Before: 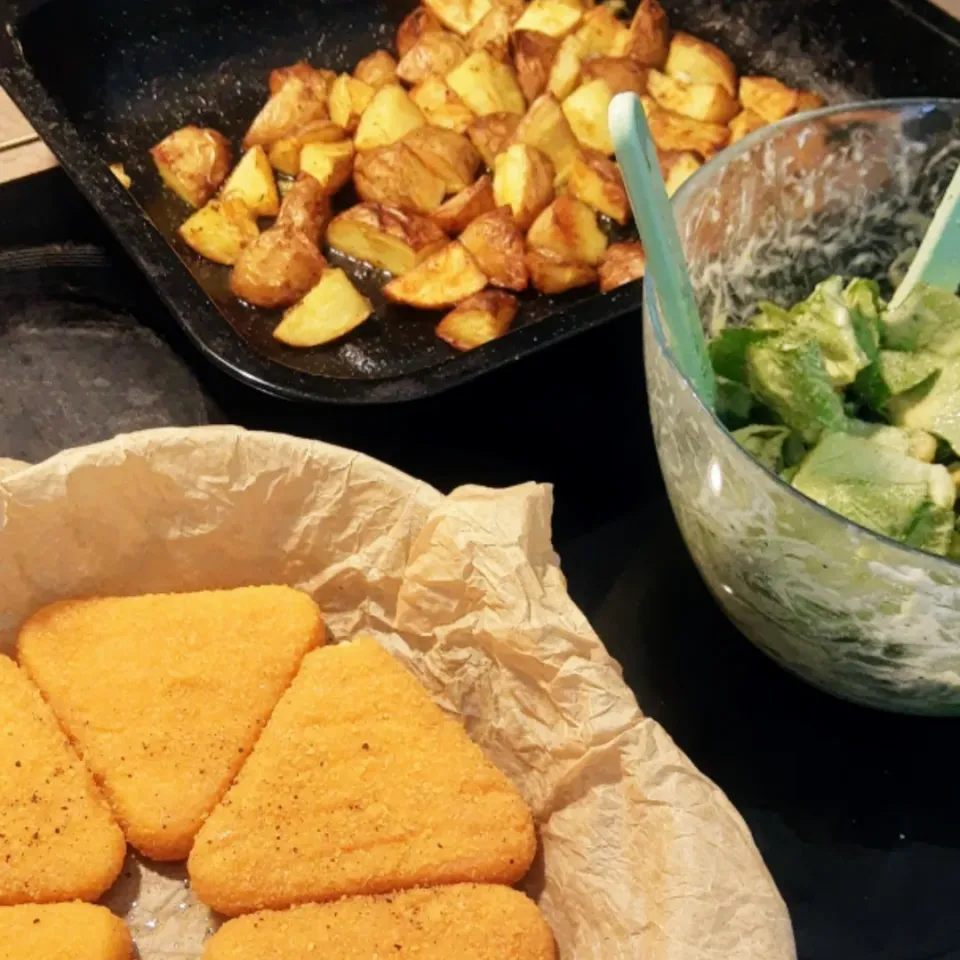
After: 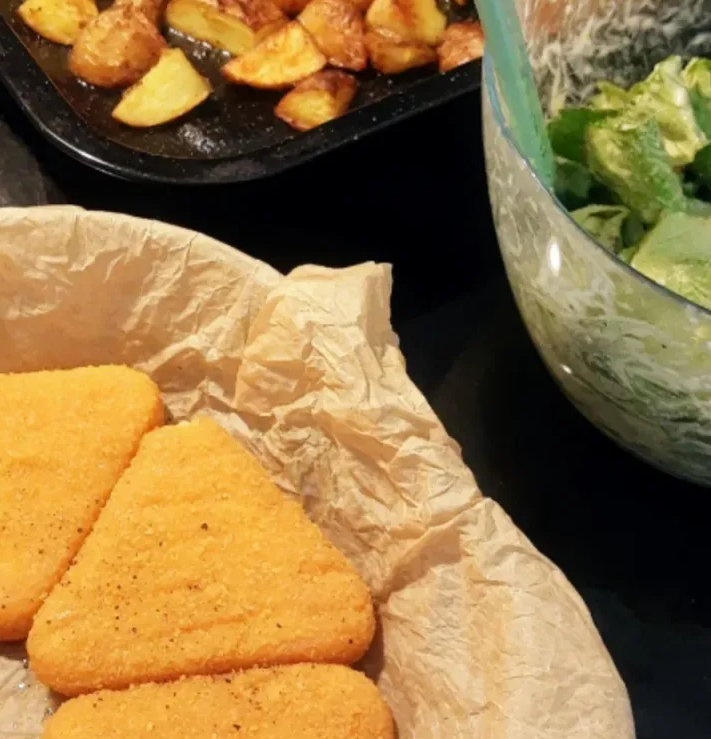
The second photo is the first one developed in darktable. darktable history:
crop: left 16.871%, top 22.939%, right 8.991%
tone equalizer: edges refinement/feathering 500, mask exposure compensation -1.57 EV, preserve details no
